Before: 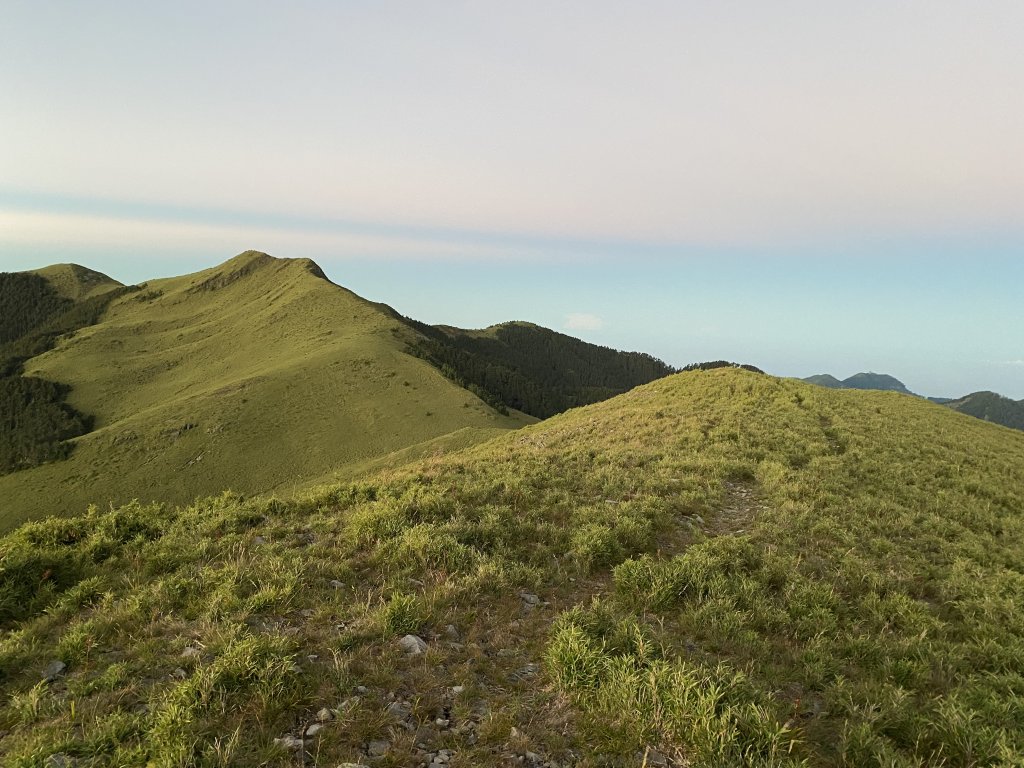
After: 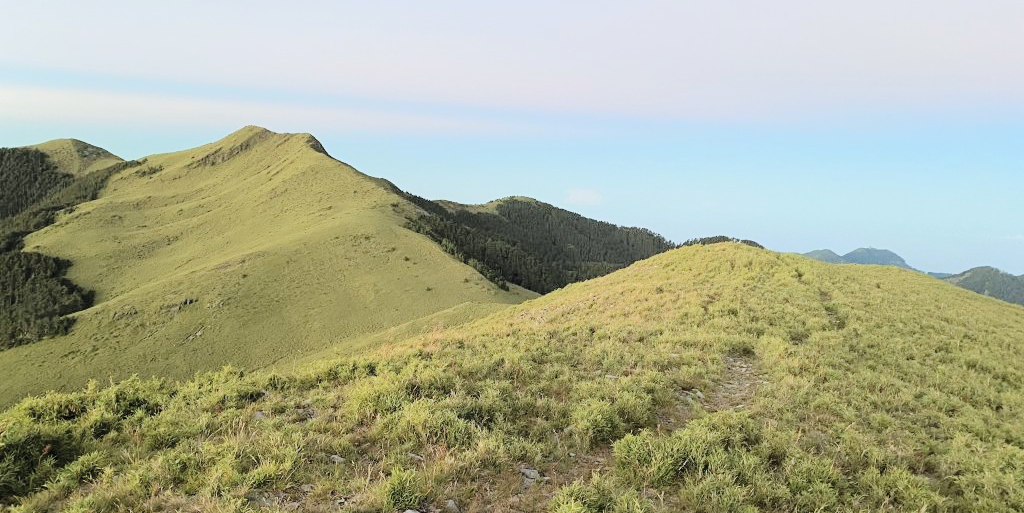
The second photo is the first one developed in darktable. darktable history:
contrast brightness saturation: brightness 0.128
tone curve: curves: ch0 [(0.014, 0) (0.13, 0.09) (0.227, 0.211) (0.33, 0.395) (0.494, 0.615) (0.662, 0.76) (0.795, 0.846) (1, 0.969)]; ch1 [(0, 0) (0.366, 0.367) (0.447, 0.416) (0.473, 0.484) (0.504, 0.502) (0.525, 0.518) (0.564, 0.601) (0.634, 0.66) (0.746, 0.804) (1, 1)]; ch2 [(0, 0) (0.333, 0.346) (0.375, 0.375) (0.424, 0.43) (0.476, 0.498) (0.496, 0.505) (0.517, 0.522) (0.548, 0.548) (0.579, 0.618) (0.651, 0.674) (0.688, 0.728) (1, 1)], color space Lab, linked channels, preserve colors none
color correction: highlights a* -0.712, highlights b* -8.66
crop: top 16.366%, bottom 16.771%
